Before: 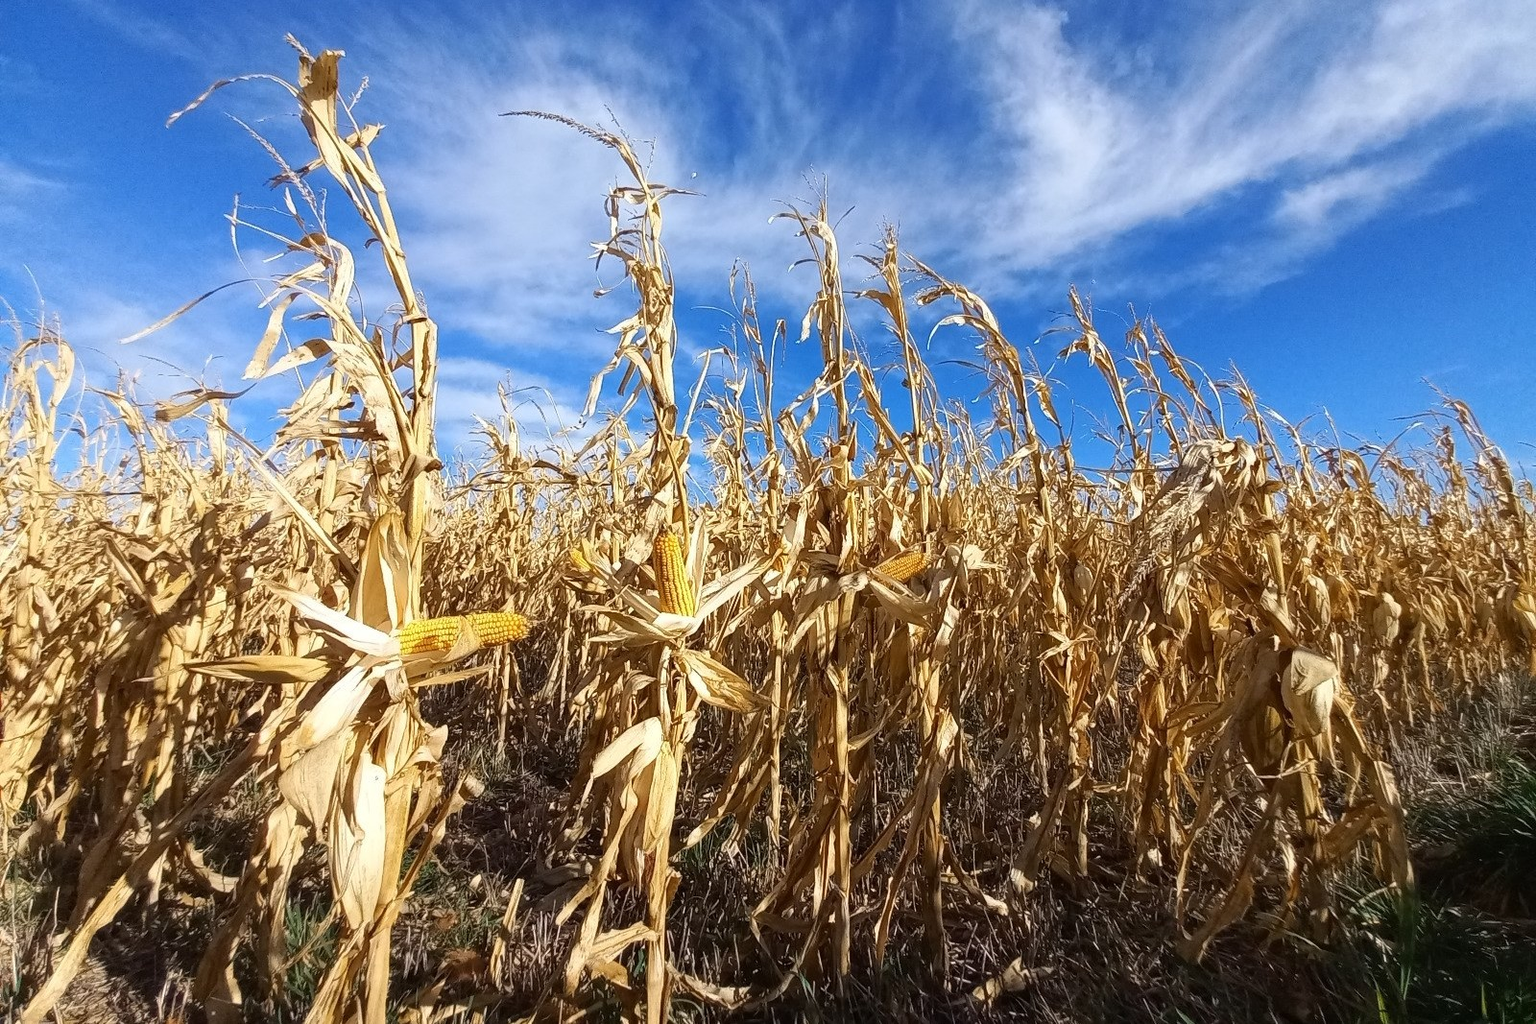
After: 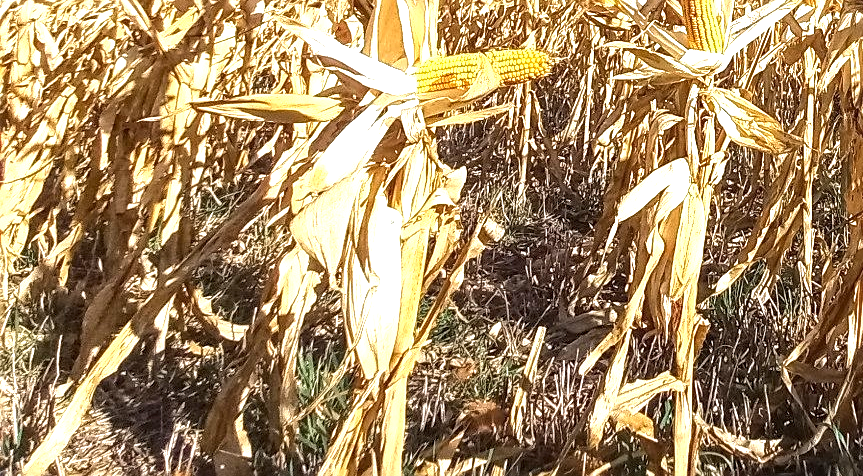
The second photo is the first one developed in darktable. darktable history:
local contrast: detail 130%
crop and rotate: top 55.214%, right 46.021%, bottom 0.163%
sharpen: on, module defaults
exposure: exposure 1.058 EV, compensate exposure bias true, compensate highlight preservation false
